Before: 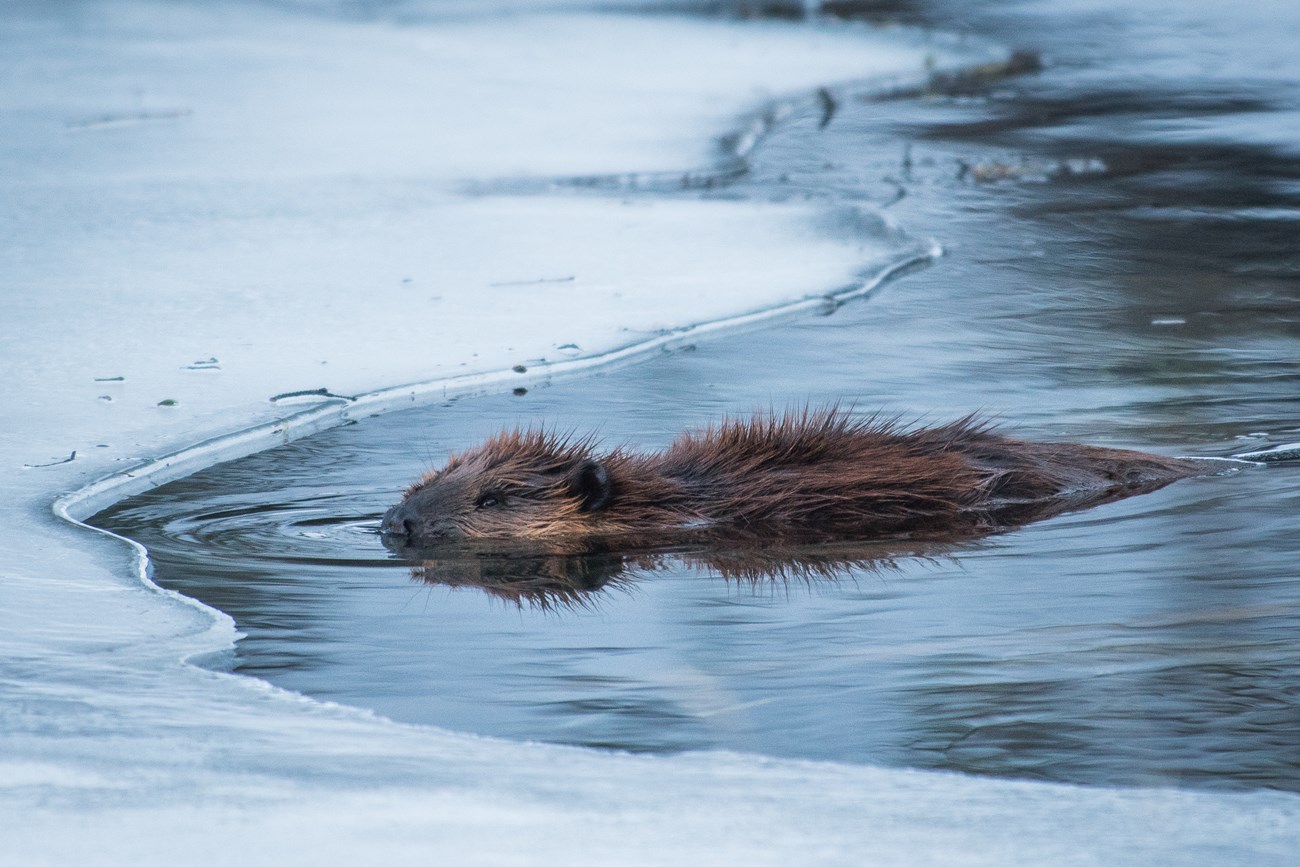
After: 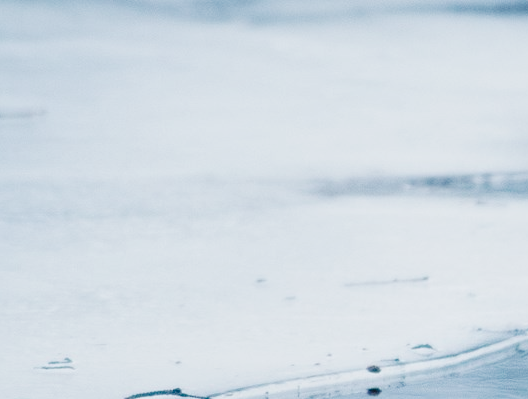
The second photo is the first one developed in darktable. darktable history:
crop and rotate: left 11.254%, top 0.088%, right 48.076%, bottom 53.789%
tone curve: curves: ch0 [(0, 0.006) (0.184, 0.117) (0.405, 0.46) (0.456, 0.528) (0.634, 0.728) (0.877, 0.89) (0.984, 0.935)]; ch1 [(0, 0) (0.443, 0.43) (0.492, 0.489) (0.566, 0.579) (0.595, 0.625) (0.608, 0.667) (0.65, 0.729) (1, 1)]; ch2 [(0, 0) (0.33, 0.301) (0.421, 0.443) (0.447, 0.489) (0.495, 0.505) (0.537, 0.583) (0.586, 0.591) (0.663, 0.686) (1, 1)], preserve colors none
local contrast: mode bilateral grid, contrast 21, coarseness 51, detail 147%, midtone range 0.2
